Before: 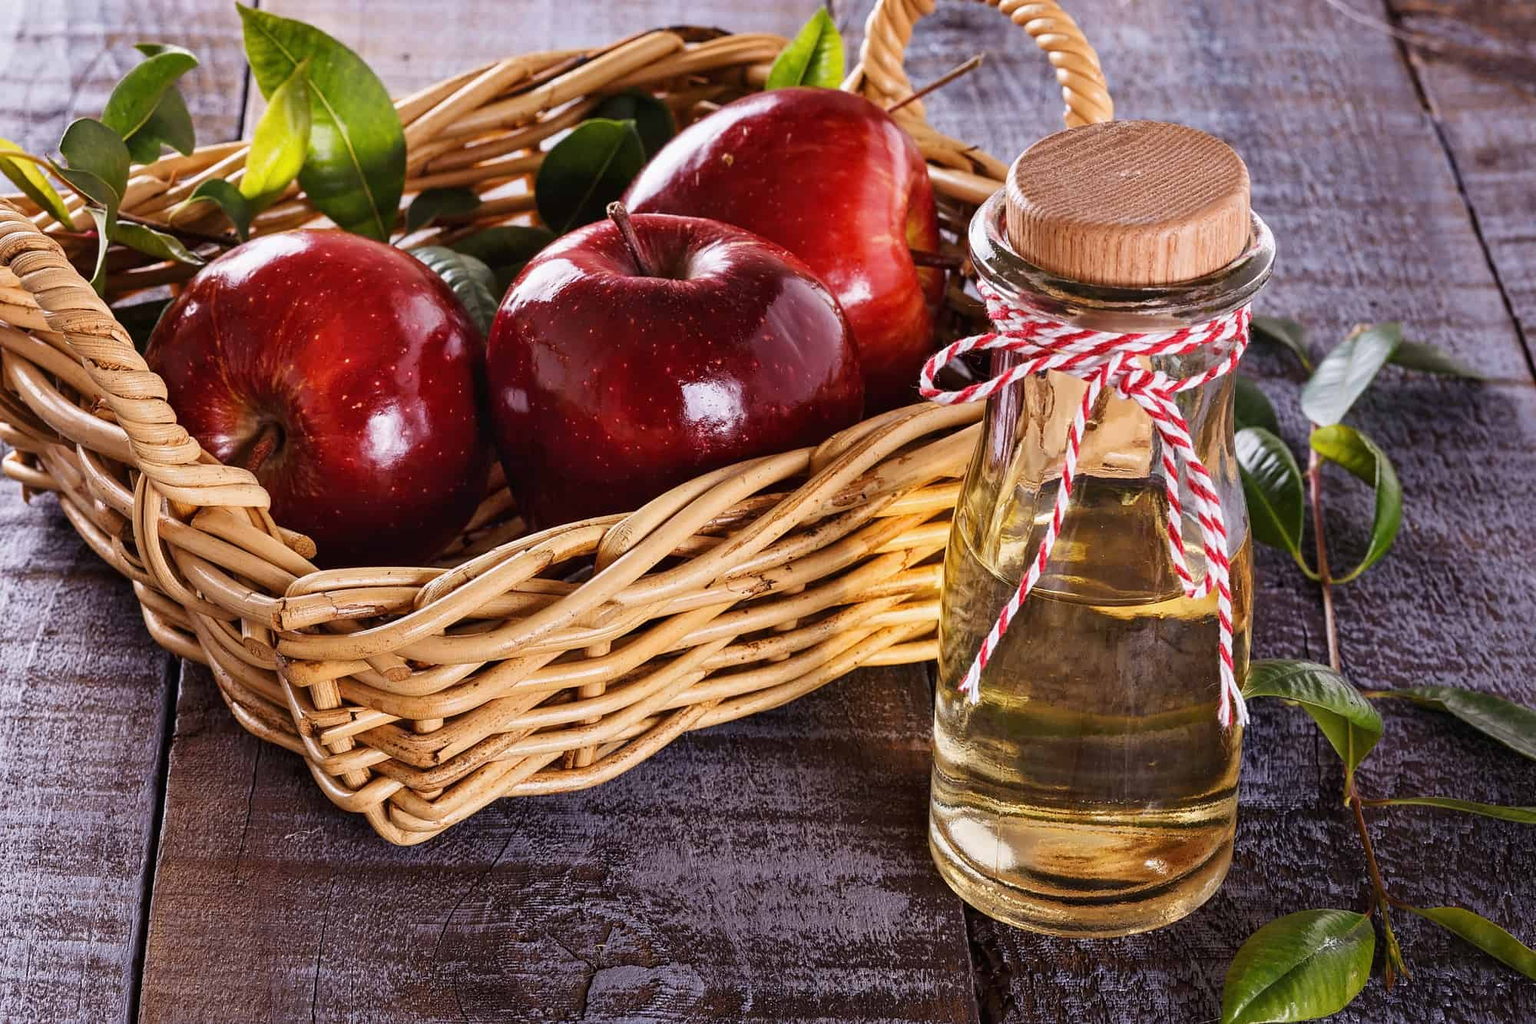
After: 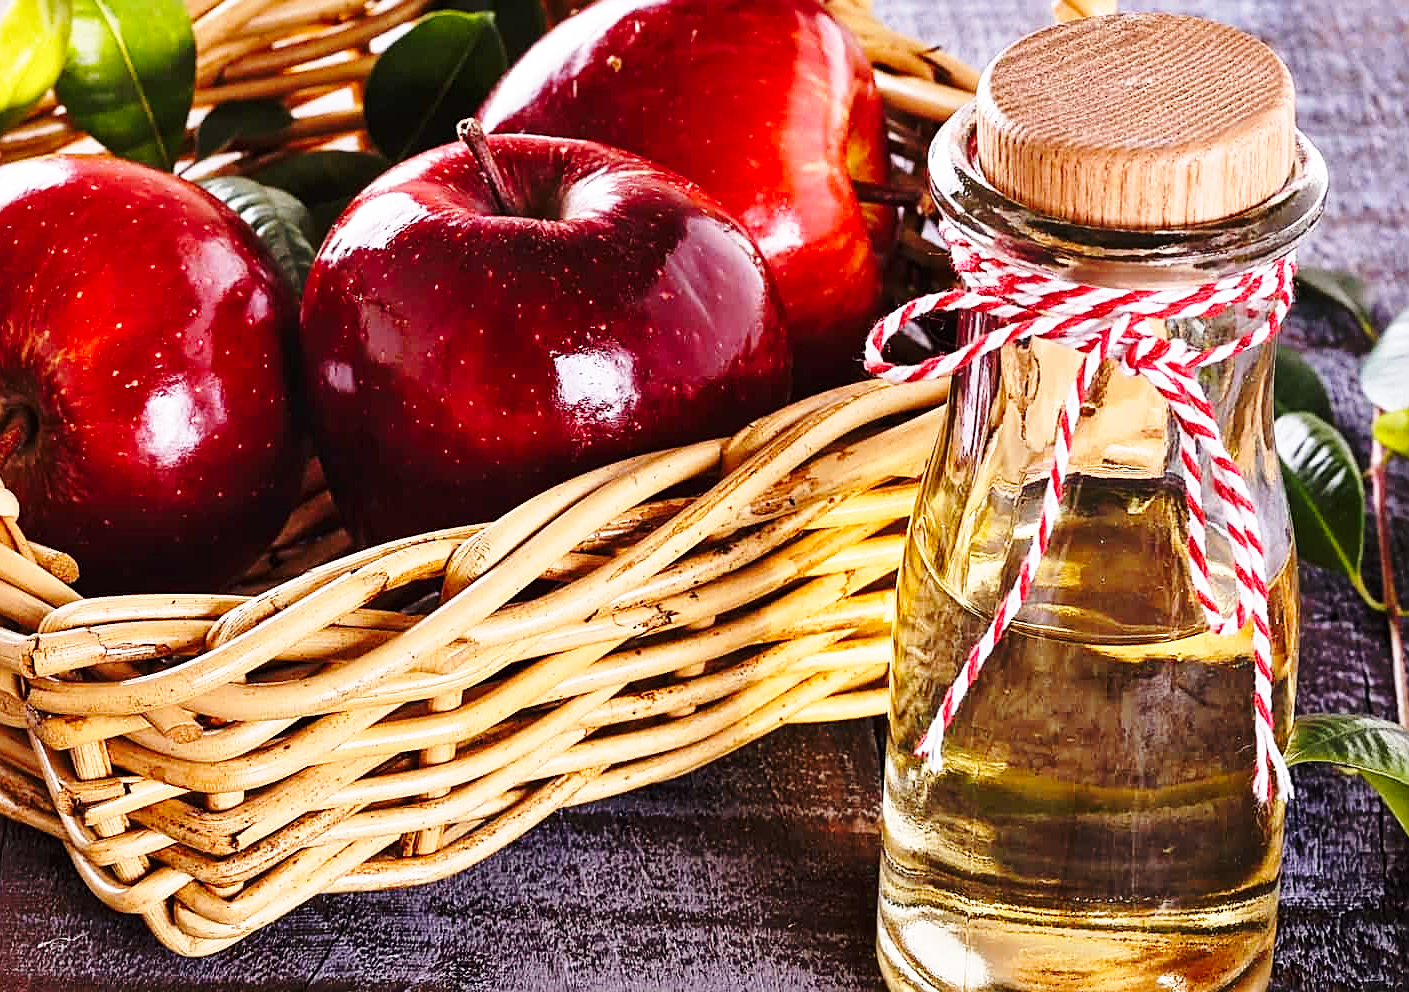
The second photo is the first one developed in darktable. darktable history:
crop and rotate: left 16.667%, top 10.835%, right 12.858%, bottom 14.699%
base curve: curves: ch0 [(0, 0) (0.036, 0.037) (0.121, 0.228) (0.46, 0.76) (0.859, 0.983) (1, 1)], preserve colors none
sharpen: on, module defaults
